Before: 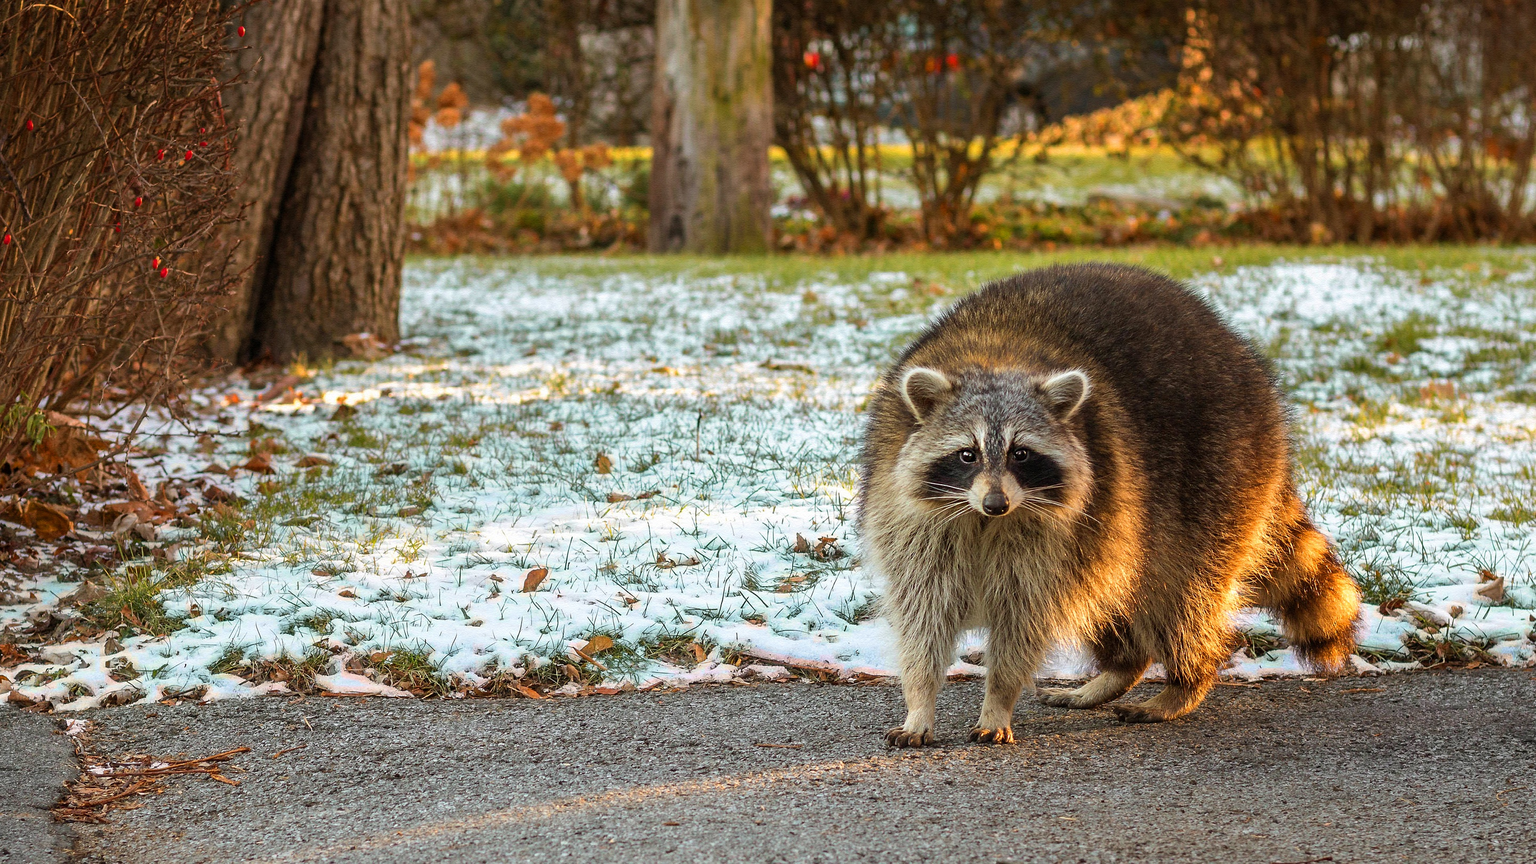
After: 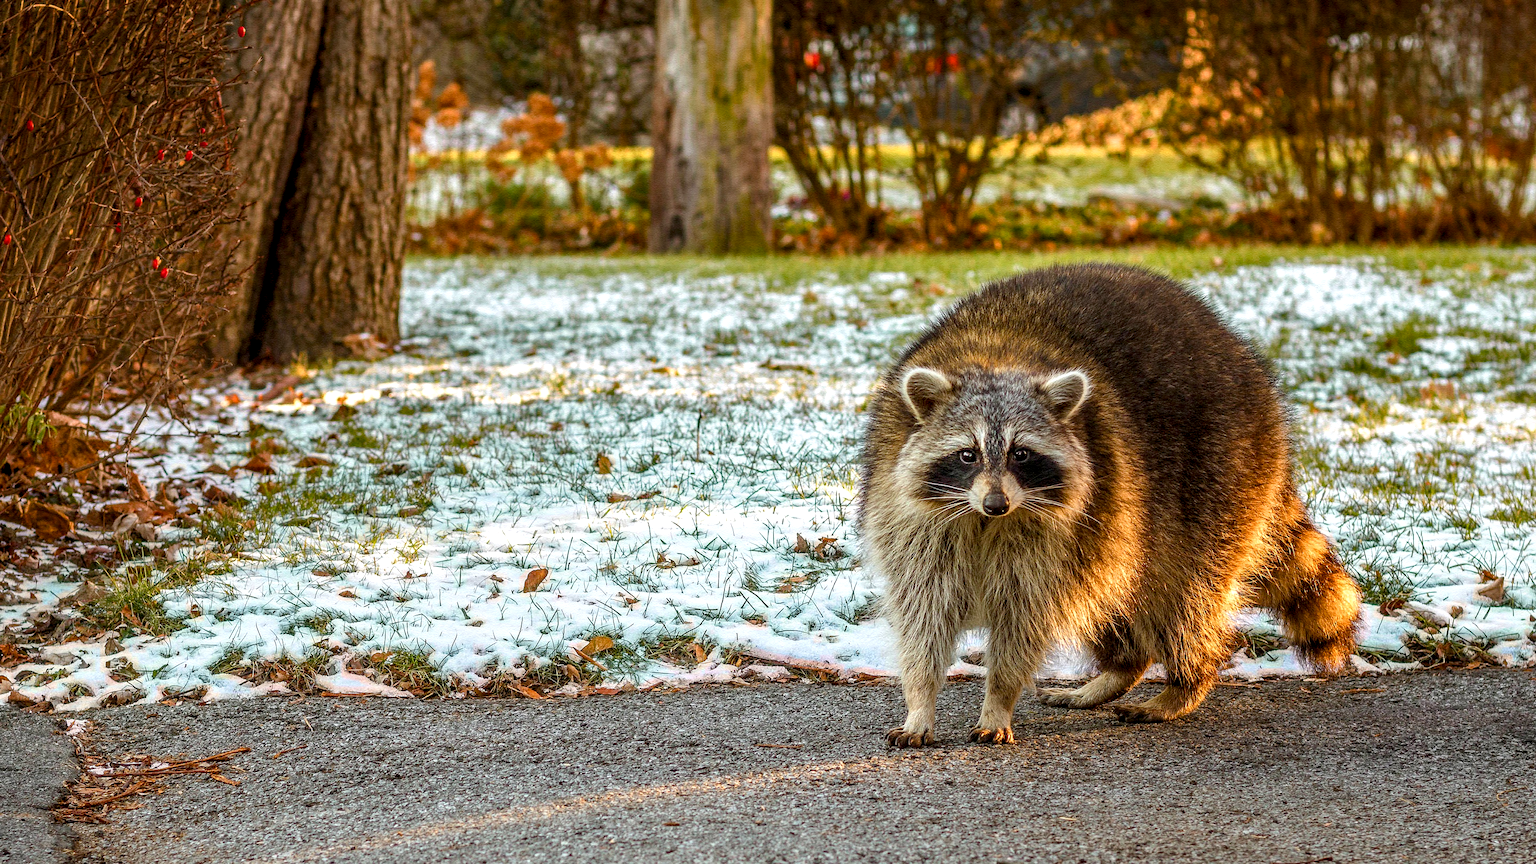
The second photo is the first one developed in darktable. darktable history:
color balance rgb: perceptual saturation grading › global saturation 20%, perceptual saturation grading › highlights -25%, perceptual saturation grading › shadows 25%
local contrast: highlights 61%, detail 143%, midtone range 0.428
